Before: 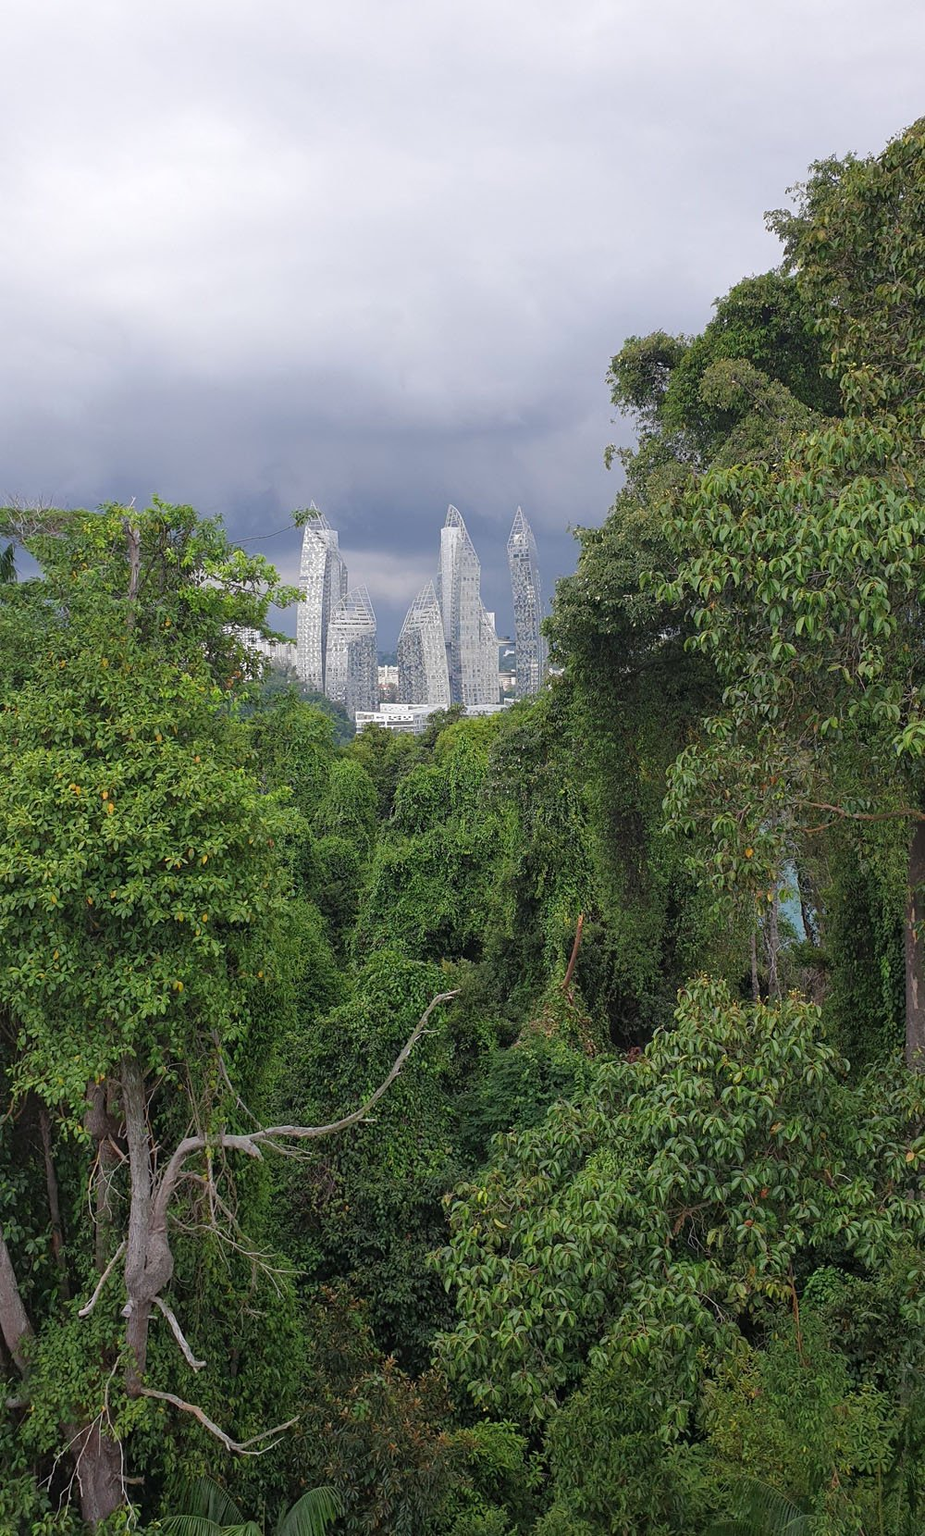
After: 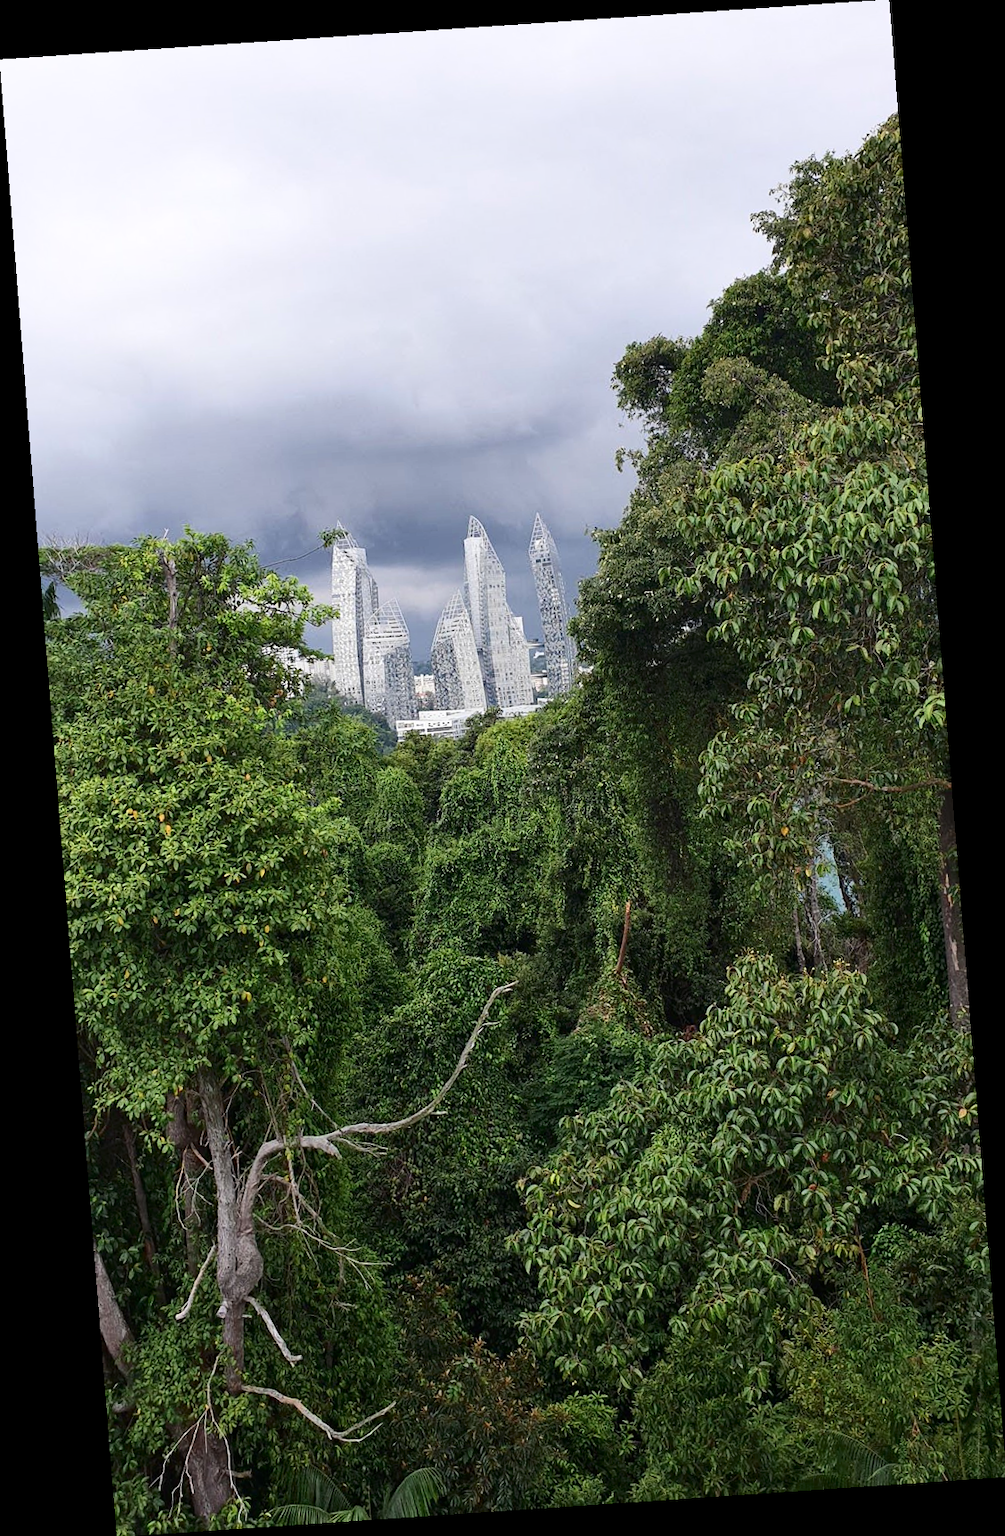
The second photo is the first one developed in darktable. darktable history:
rotate and perspective: rotation -4.2°, shear 0.006, automatic cropping off
shadows and highlights: shadows 25, highlights -48, soften with gaussian
contrast brightness saturation: contrast 0.28
